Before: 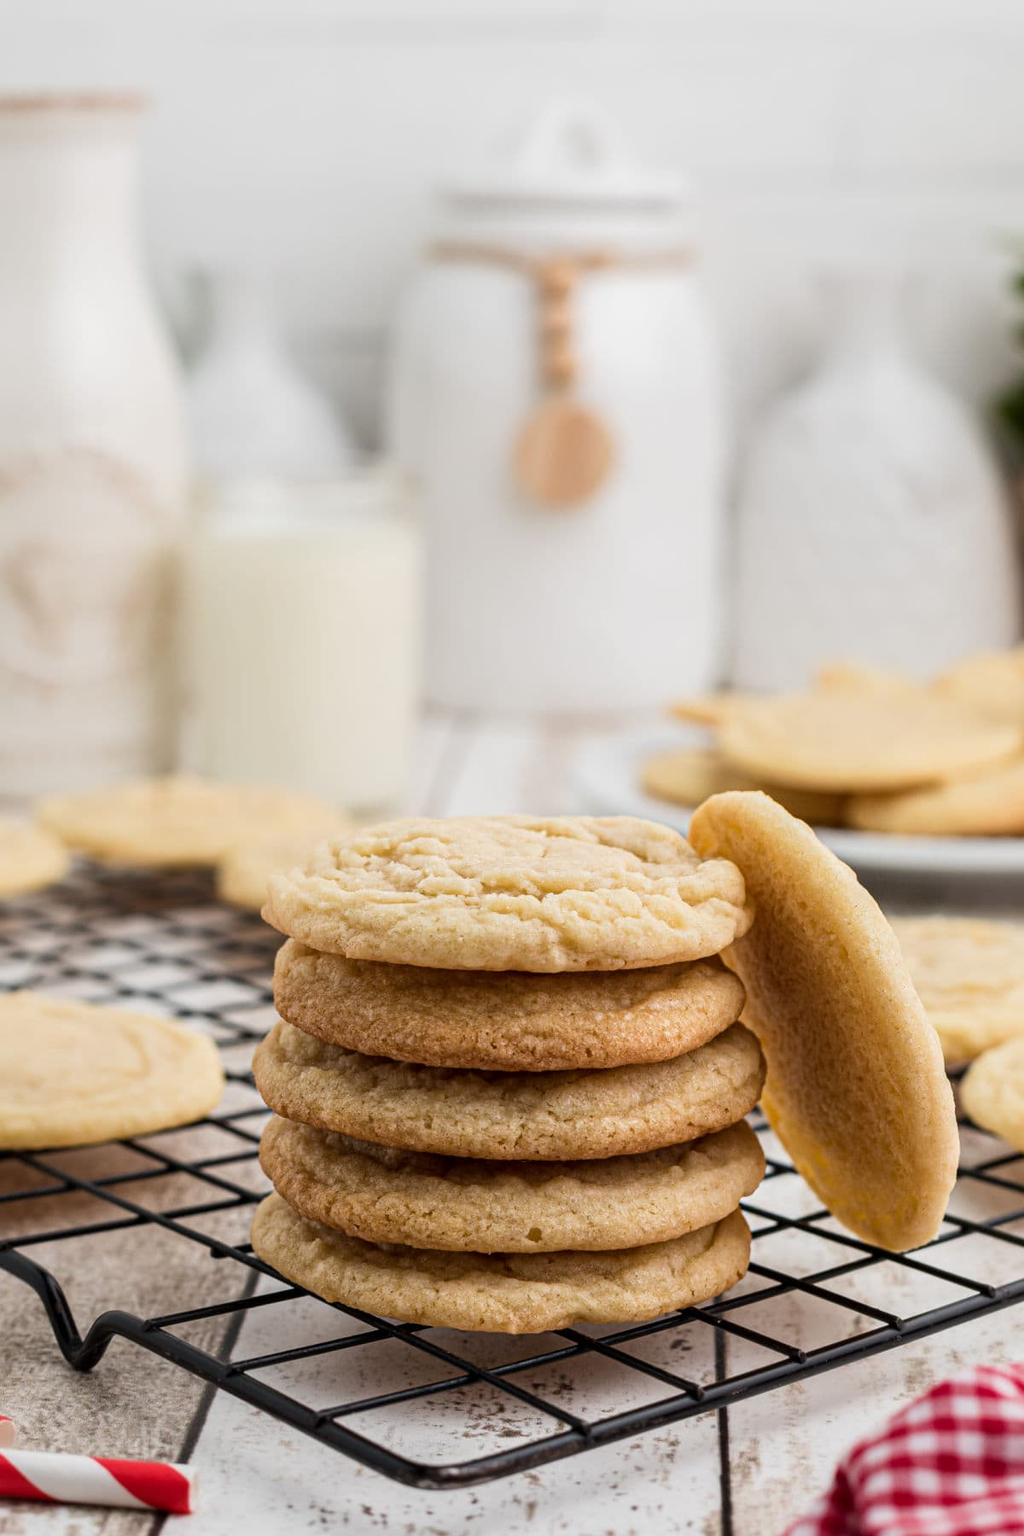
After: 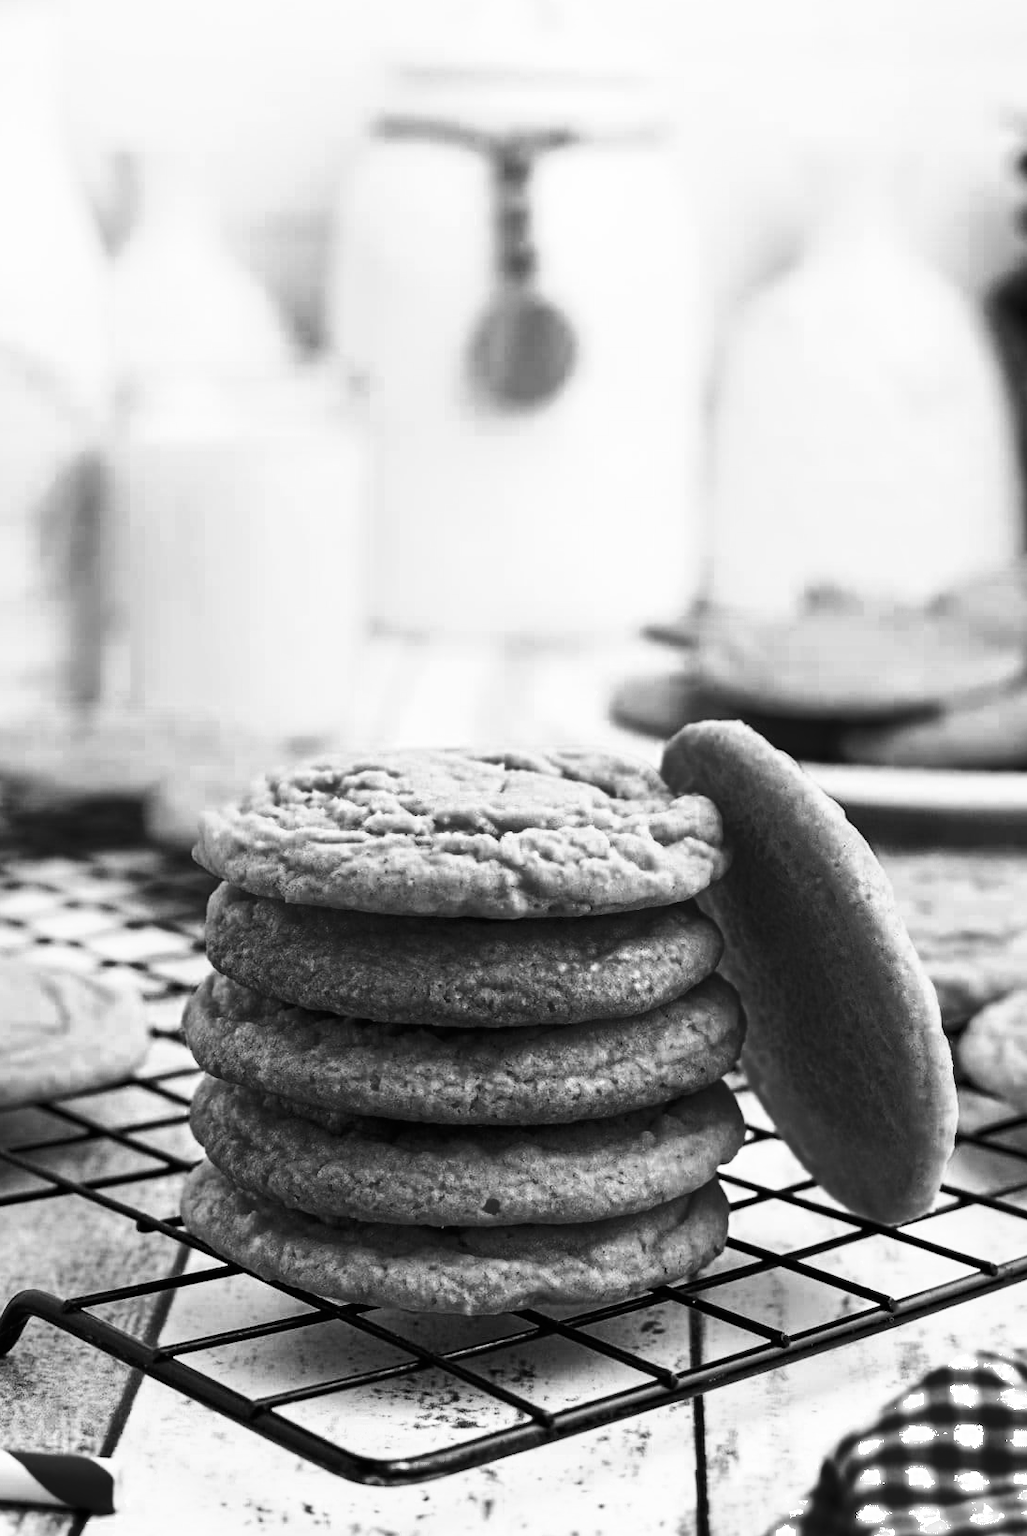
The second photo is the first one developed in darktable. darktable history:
color zones: curves: ch0 [(0.287, 0.048) (0.493, 0.484) (0.737, 0.816)]; ch1 [(0, 0) (0.143, 0) (0.286, 0) (0.429, 0) (0.571, 0) (0.714, 0) (0.857, 0)]
base curve: curves: ch0 [(0, 0) (0.007, 0.004) (0.027, 0.03) (0.046, 0.07) (0.207, 0.54) (0.442, 0.872) (0.673, 0.972) (1, 1)], preserve colors none
crop and rotate: left 8.471%, top 8.8%
shadows and highlights: low approximation 0.01, soften with gaussian
